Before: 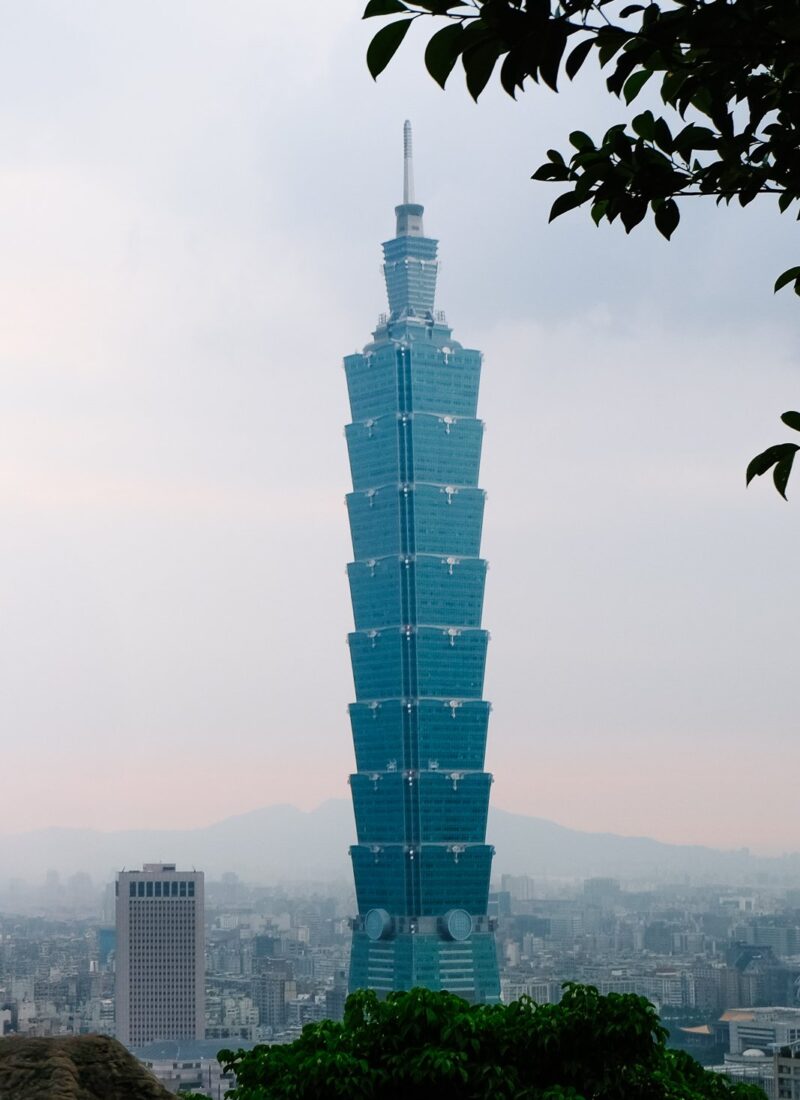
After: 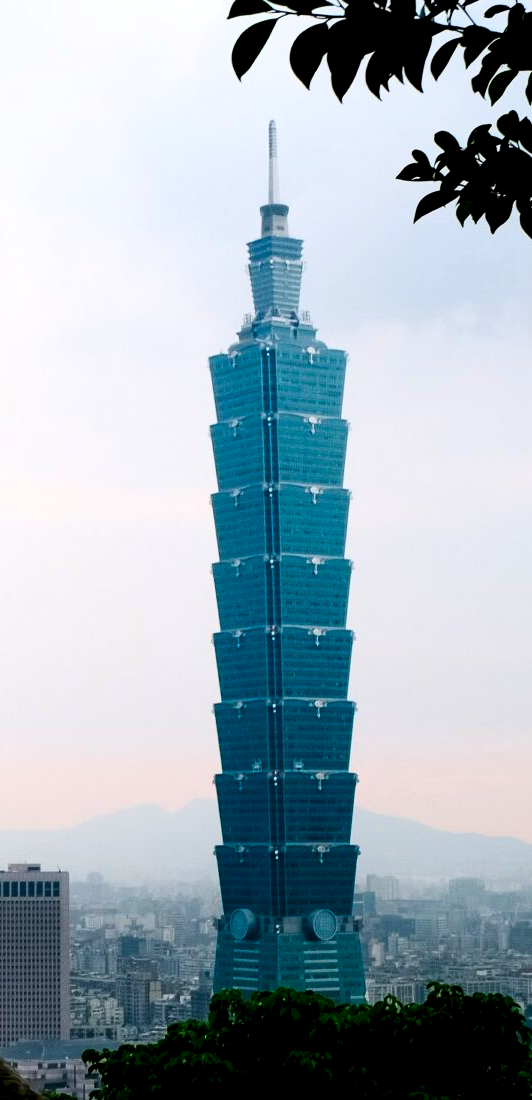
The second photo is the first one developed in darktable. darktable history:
crop: left 16.899%, right 16.556%
contrast brightness saturation: contrast 0.19, brightness -0.11, saturation 0.21
rgb levels: levels [[0.01, 0.419, 0.839], [0, 0.5, 1], [0, 0.5, 1]]
